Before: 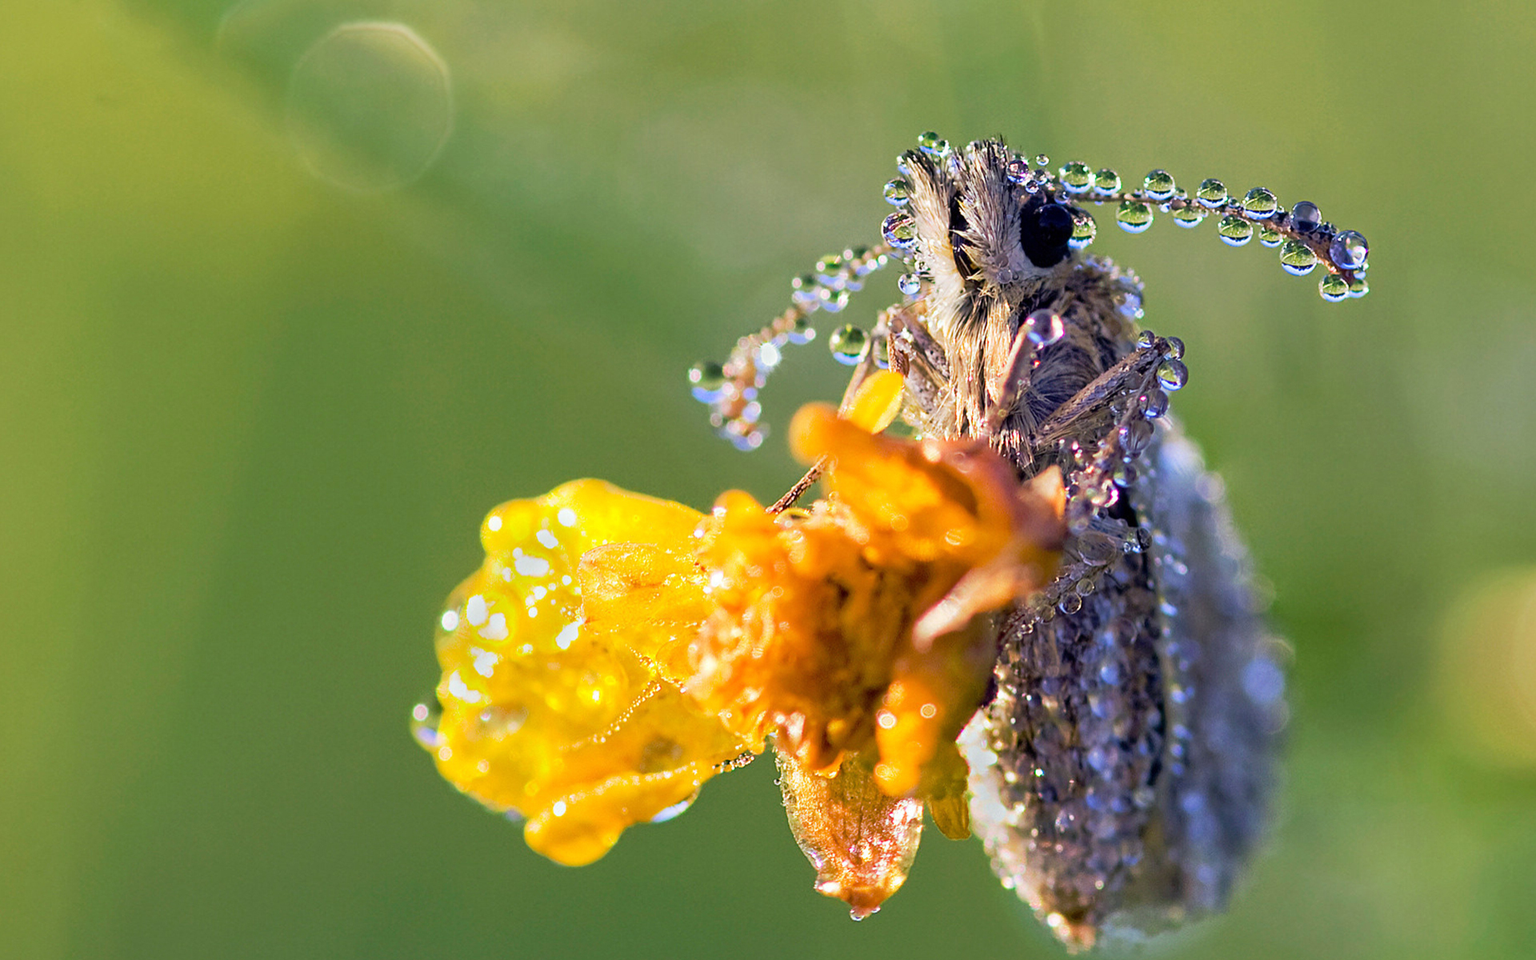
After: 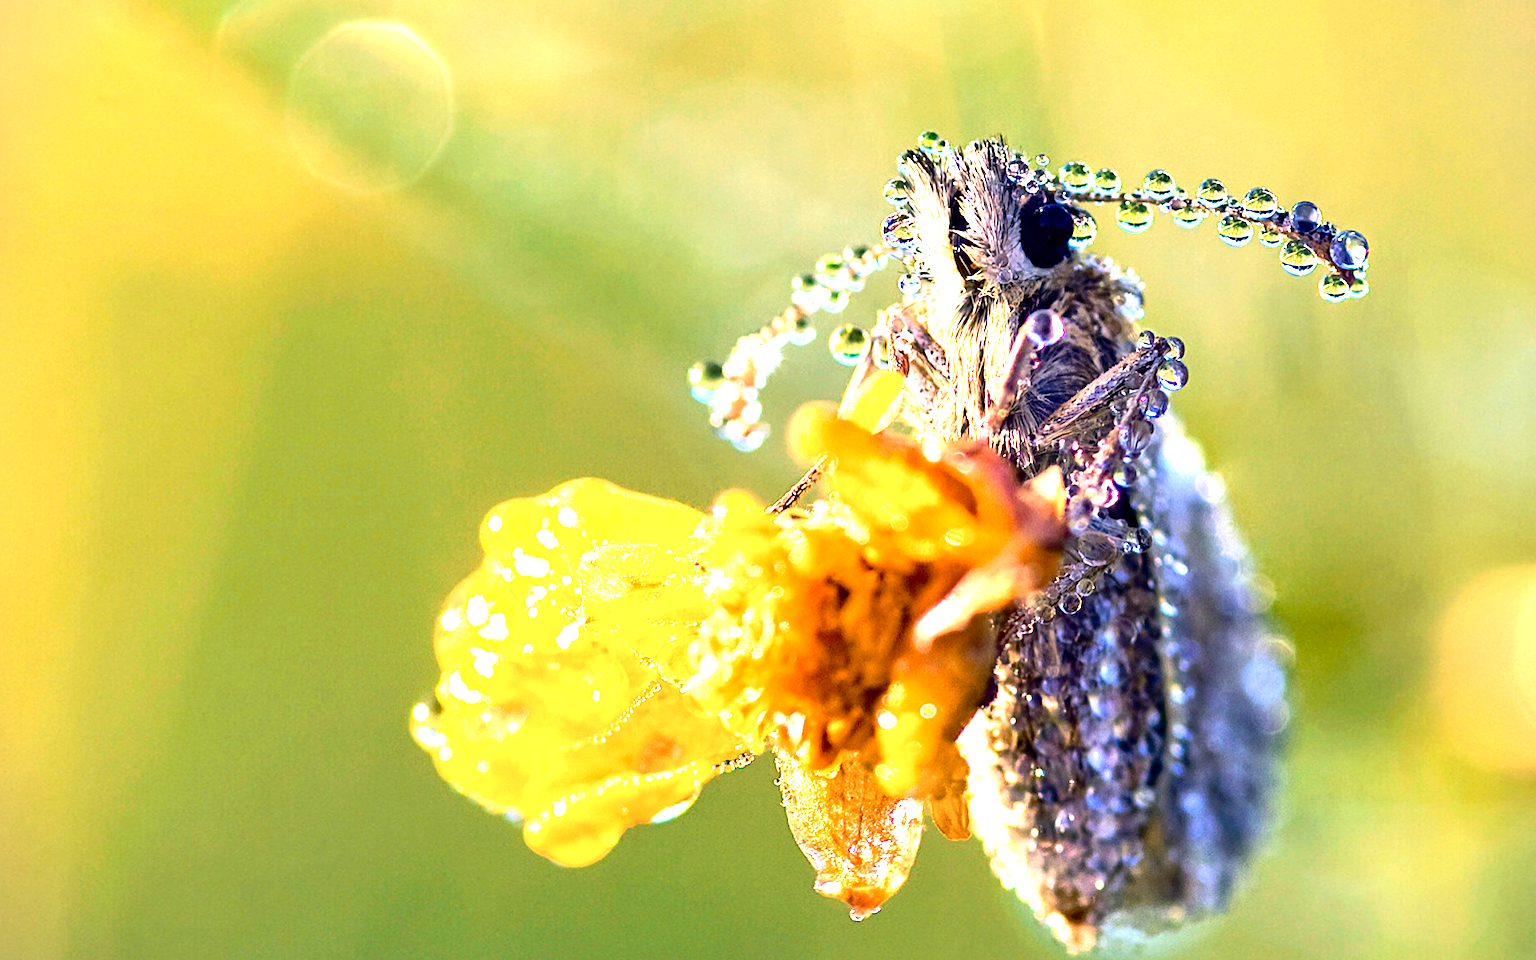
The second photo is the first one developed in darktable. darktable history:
vignetting: fall-off start 100.77%
exposure: black level correction 0, exposure 1.452 EV, compensate highlight preservation false
contrast brightness saturation: contrast 0.191, brightness -0.235, saturation 0.114
color zones: curves: ch2 [(0, 0.5) (0.143, 0.5) (0.286, 0.416) (0.429, 0.5) (0.571, 0.5) (0.714, 0.5) (0.857, 0.5) (1, 0.5)]
